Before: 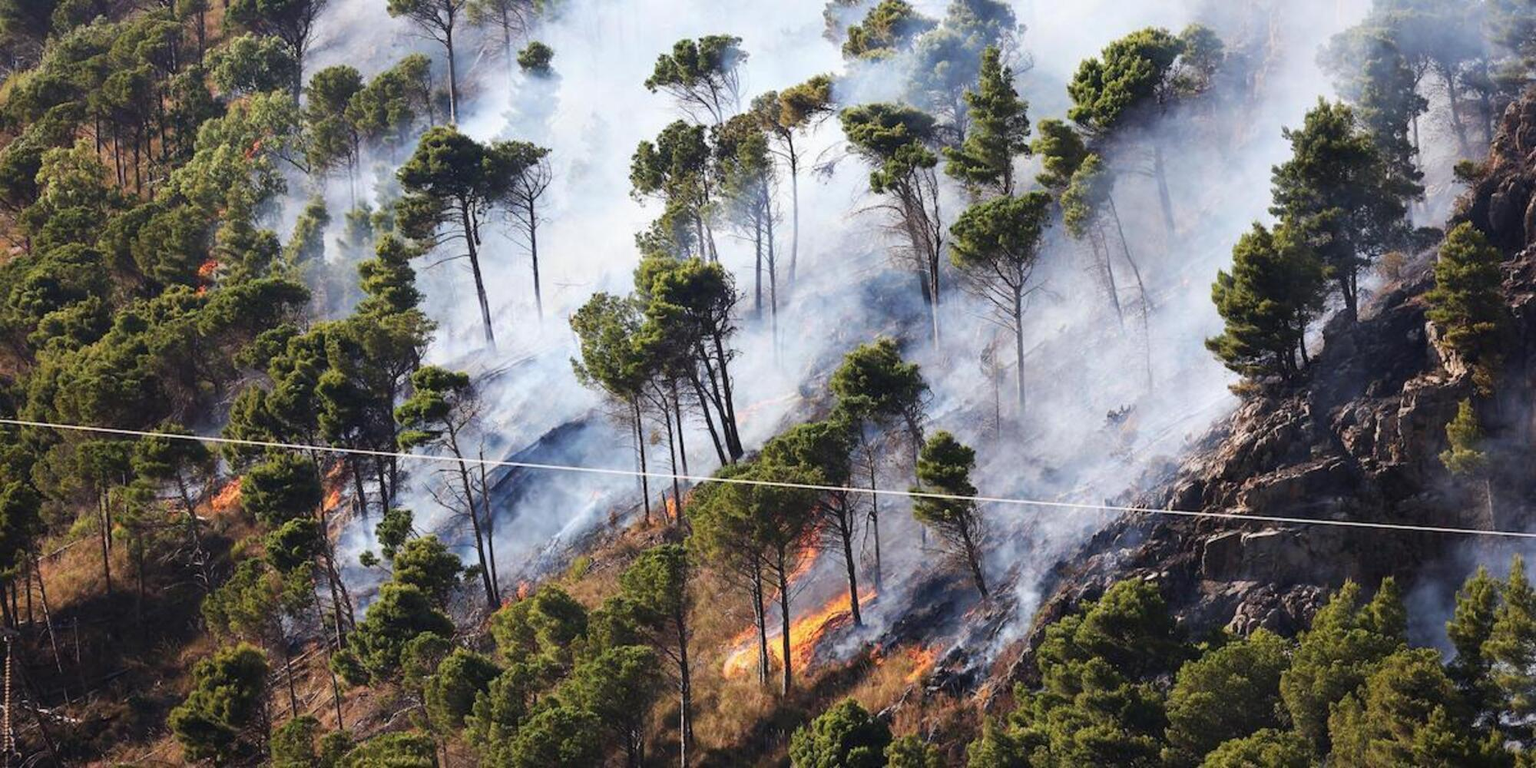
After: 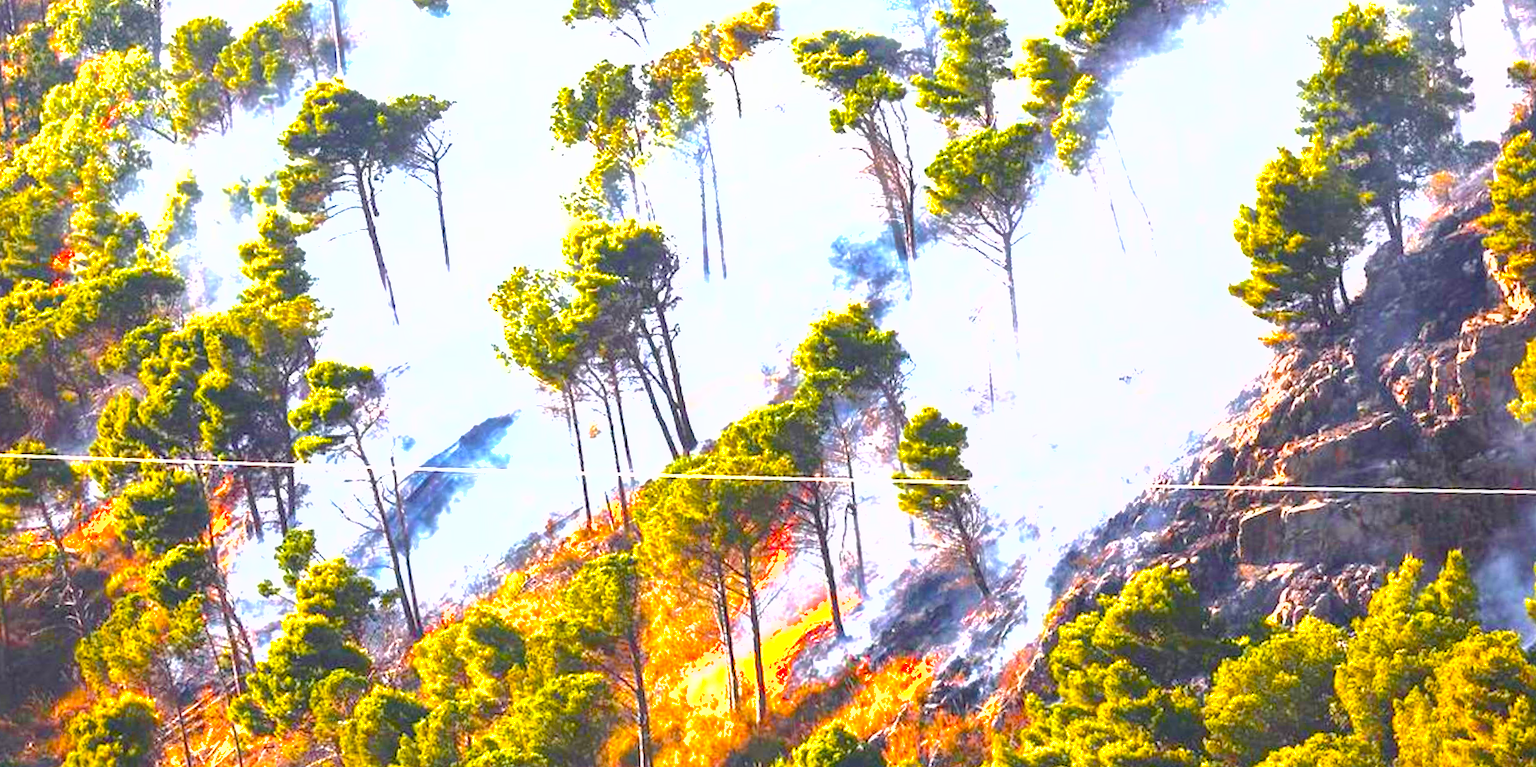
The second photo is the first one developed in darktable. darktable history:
local contrast: detail 110%
crop and rotate: angle 2.85°, left 5.698%, top 5.696%
color zones: curves: ch0 [(0, 0.511) (0.143, 0.531) (0.286, 0.56) (0.429, 0.5) (0.571, 0.5) (0.714, 0.5) (0.857, 0.5) (1, 0.5)]; ch1 [(0, 0.525) (0.143, 0.705) (0.286, 0.715) (0.429, 0.35) (0.571, 0.35) (0.714, 0.35) (0.857, 0.4) (1, 0.4)]; ch2 [(0, 0.572) (0.143, 0.512) (0.286, 0.473) (0.429, 0.45) (0.571, 0.5) (0.714, 0.5) (0.857, 0.518) (1, 0.518)]
color balance rgb: perceptual saturation grading › global saturation 35.84%, perceptual saturation grading › shadows 34.512%, global vibrance 41.256%
shadows and highlights: on, module defaults
exposure: exposure 2.026 EV, compensate highlight preservation false
contrast equalizer: y [[0.5, 0.5, 0.472, 0.5, 0.5, 0.5], [0.5 ×6], [0.5 ×6], [0 ×6], [0 ×6]]
